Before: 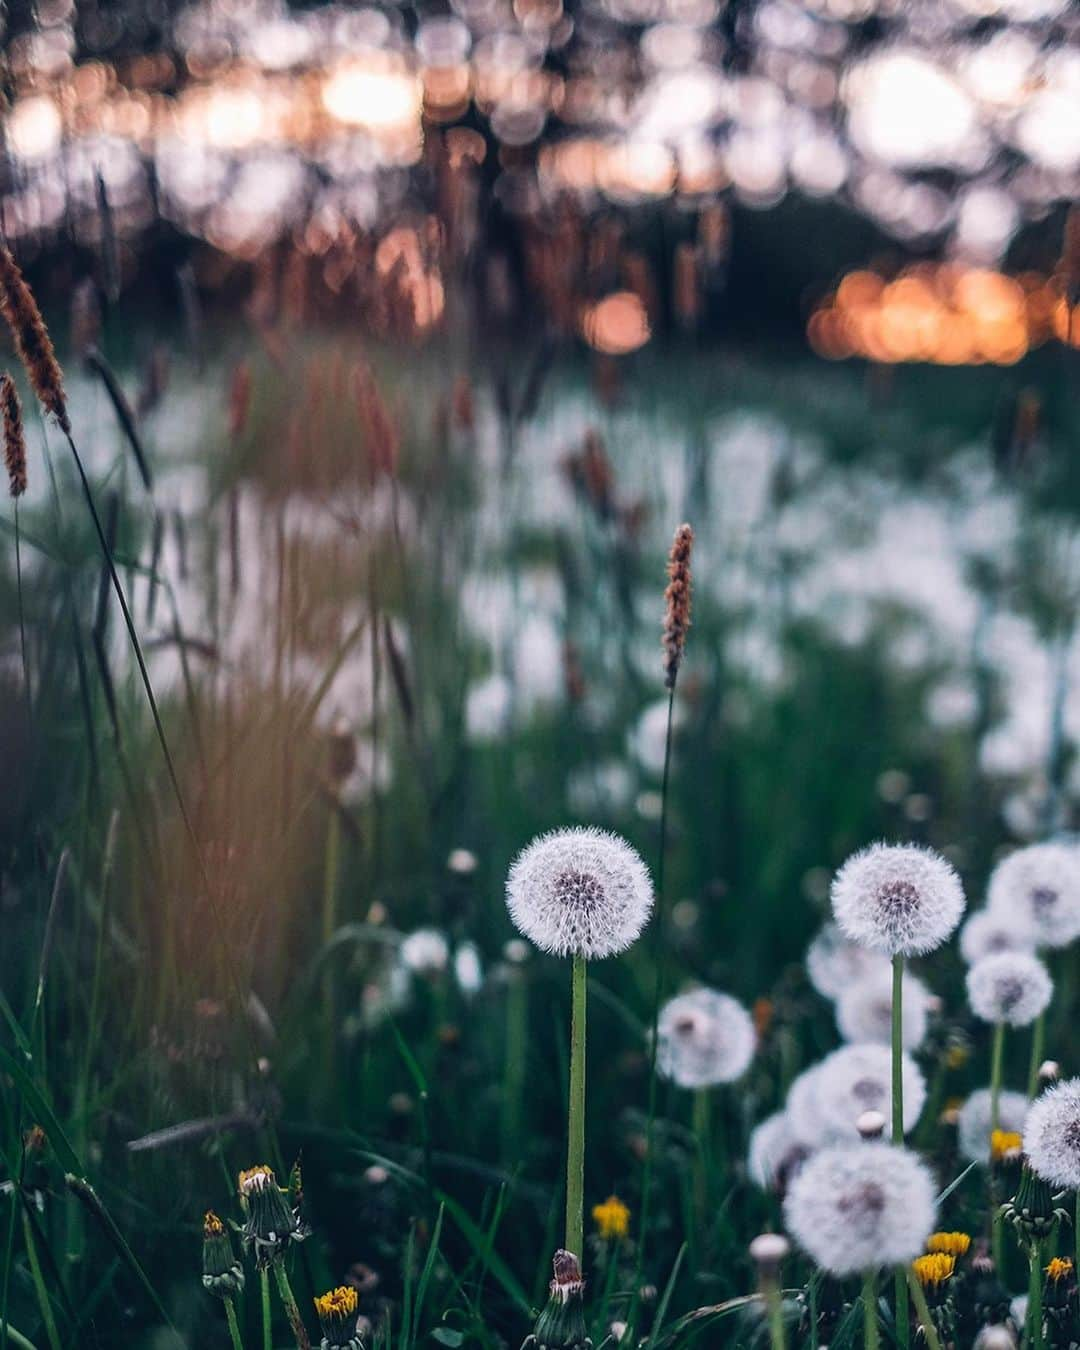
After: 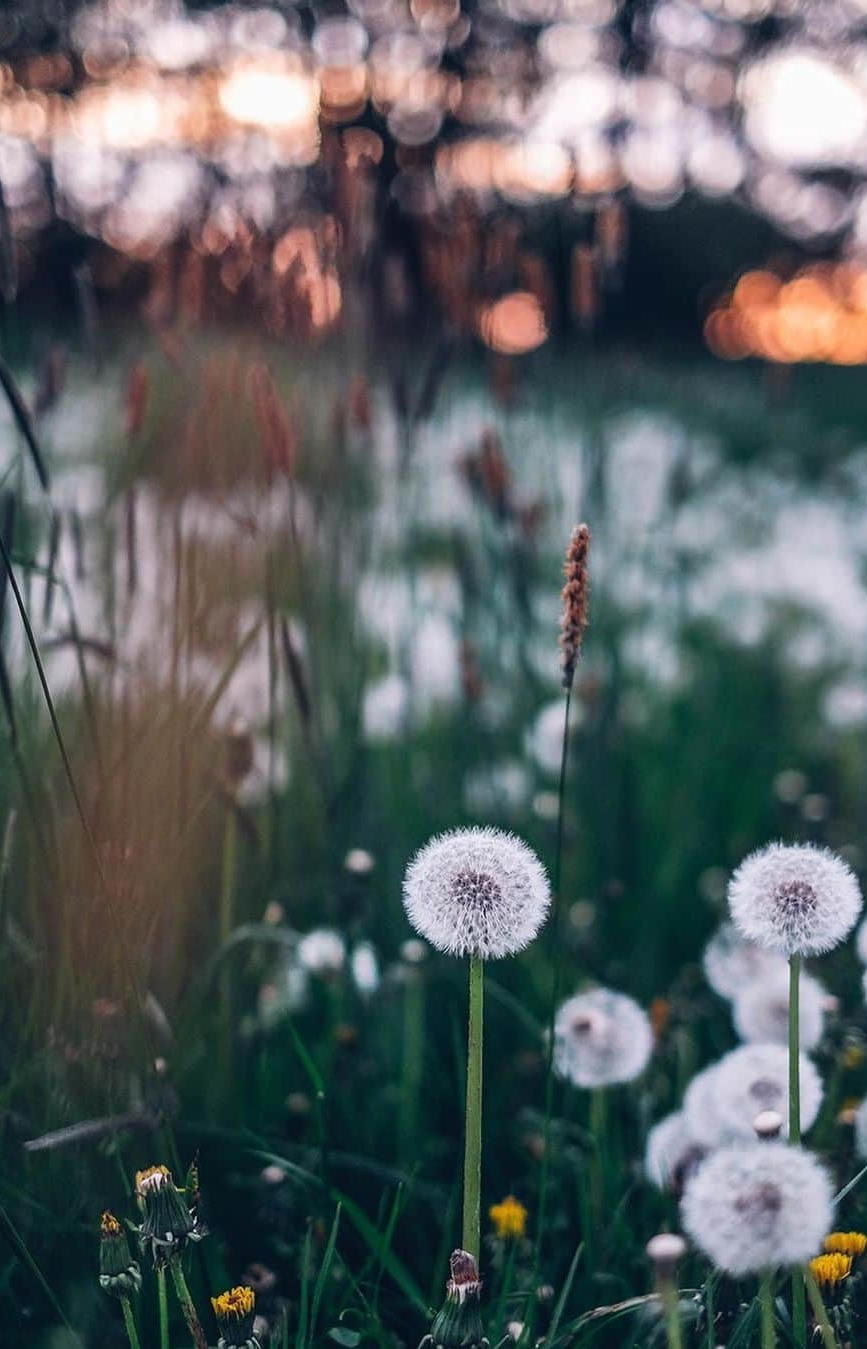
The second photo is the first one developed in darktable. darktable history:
crop and rotate: left 9.571%, right 10.122%
